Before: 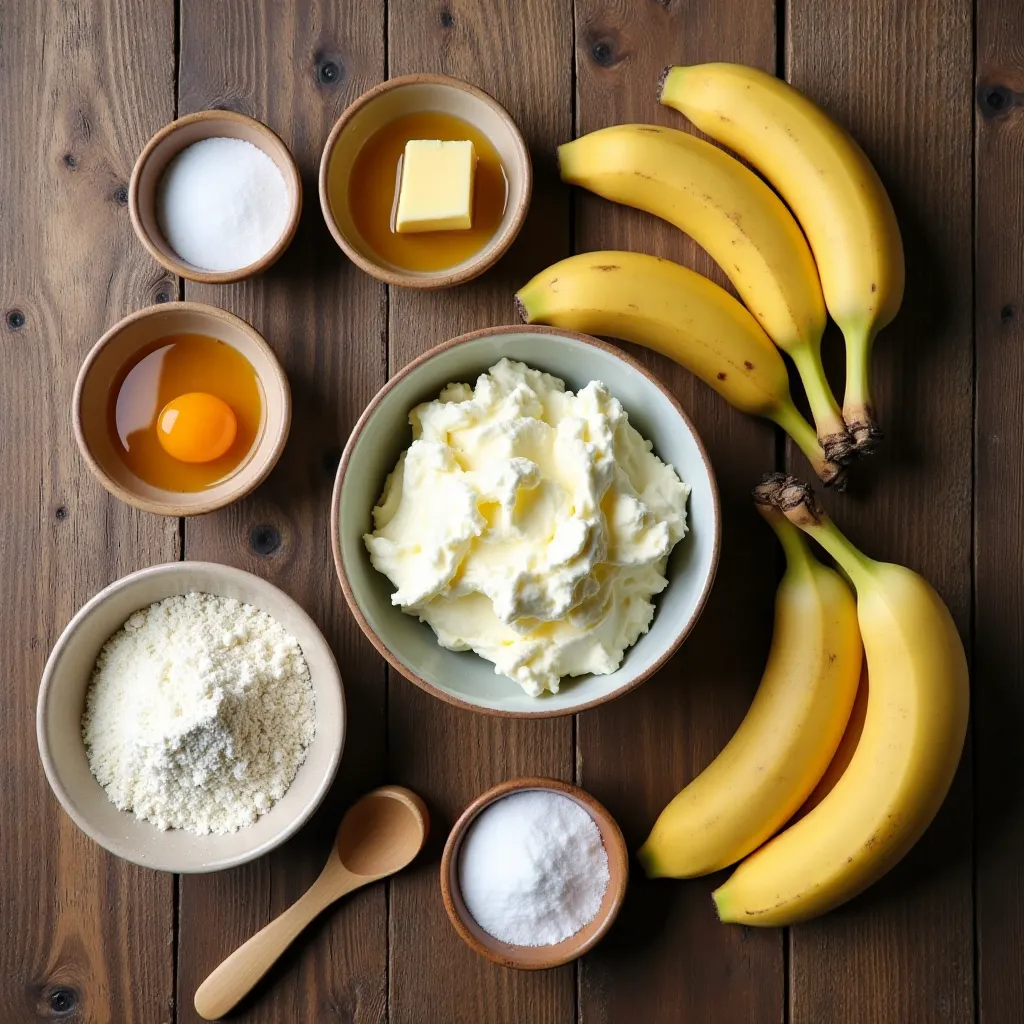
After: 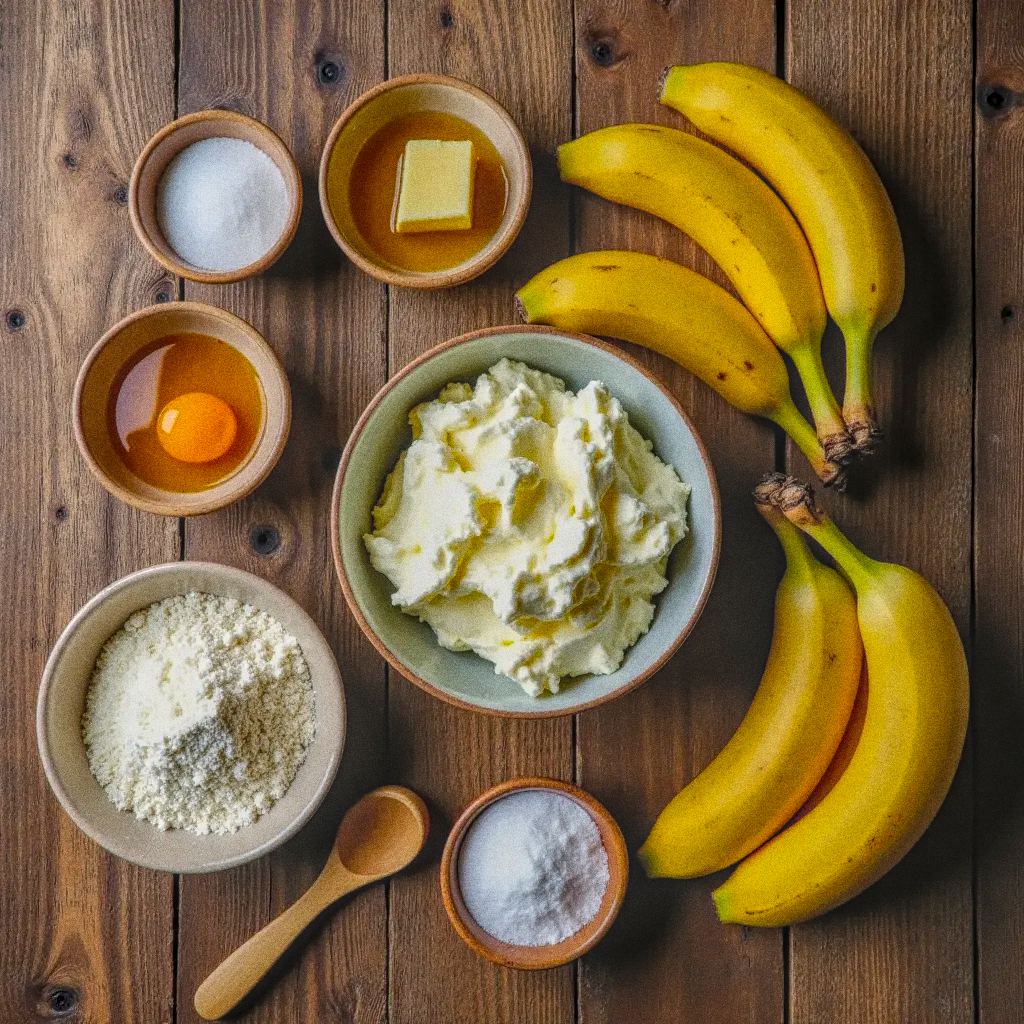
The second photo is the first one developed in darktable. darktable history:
color balance rgb: perceptual saturation grading › global saturation 25%, global vibrance 20%
local contrast: highlights 20%, shadows 30%, detail 200%, midtone range 0.2
grain: coarseness 0.09 ISO, strength 40%
